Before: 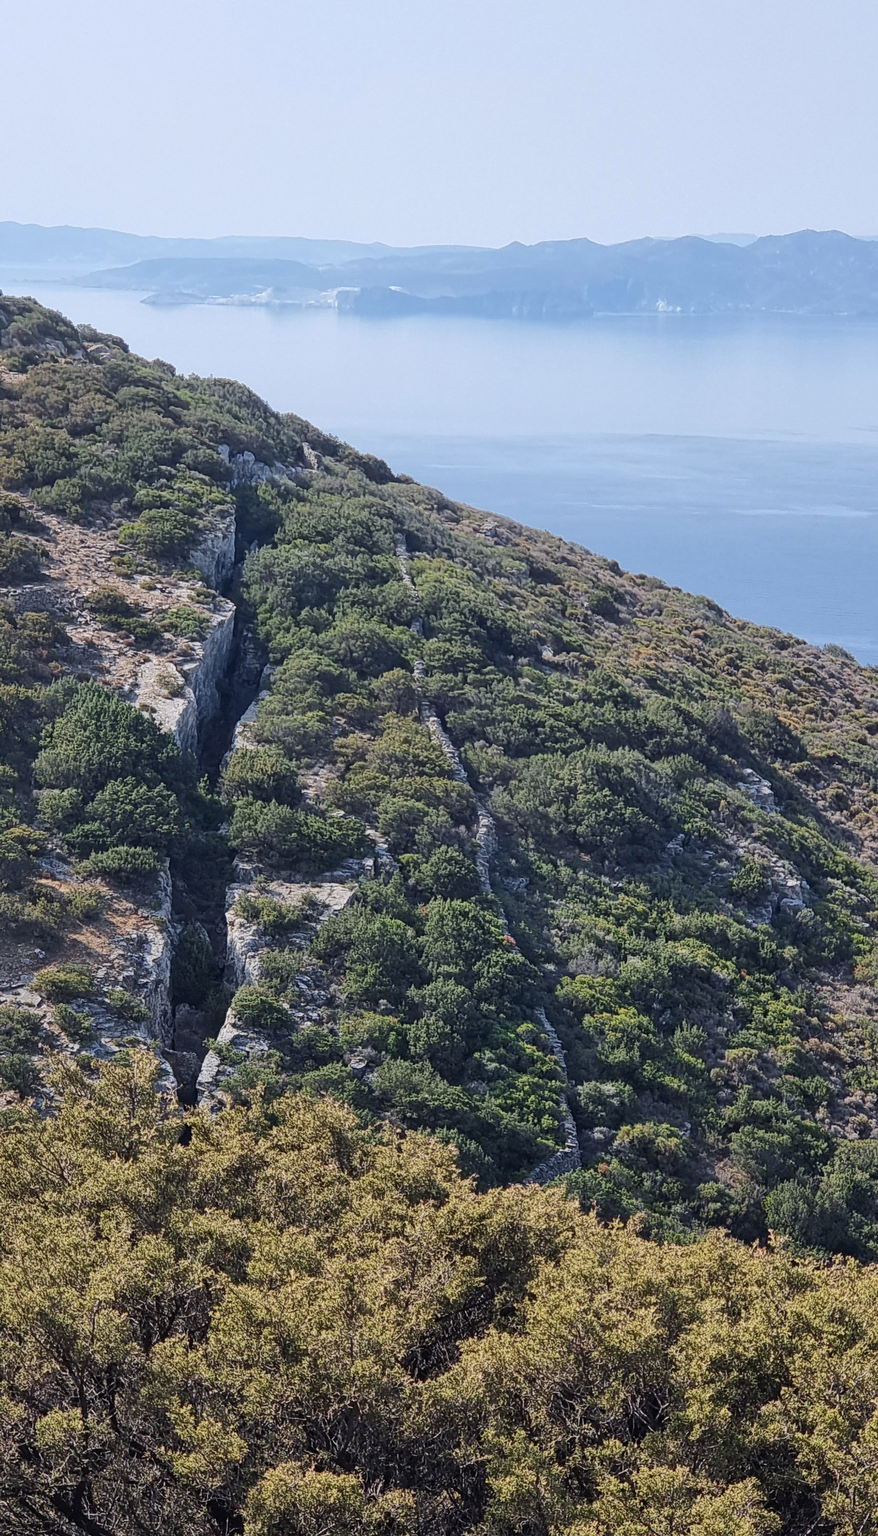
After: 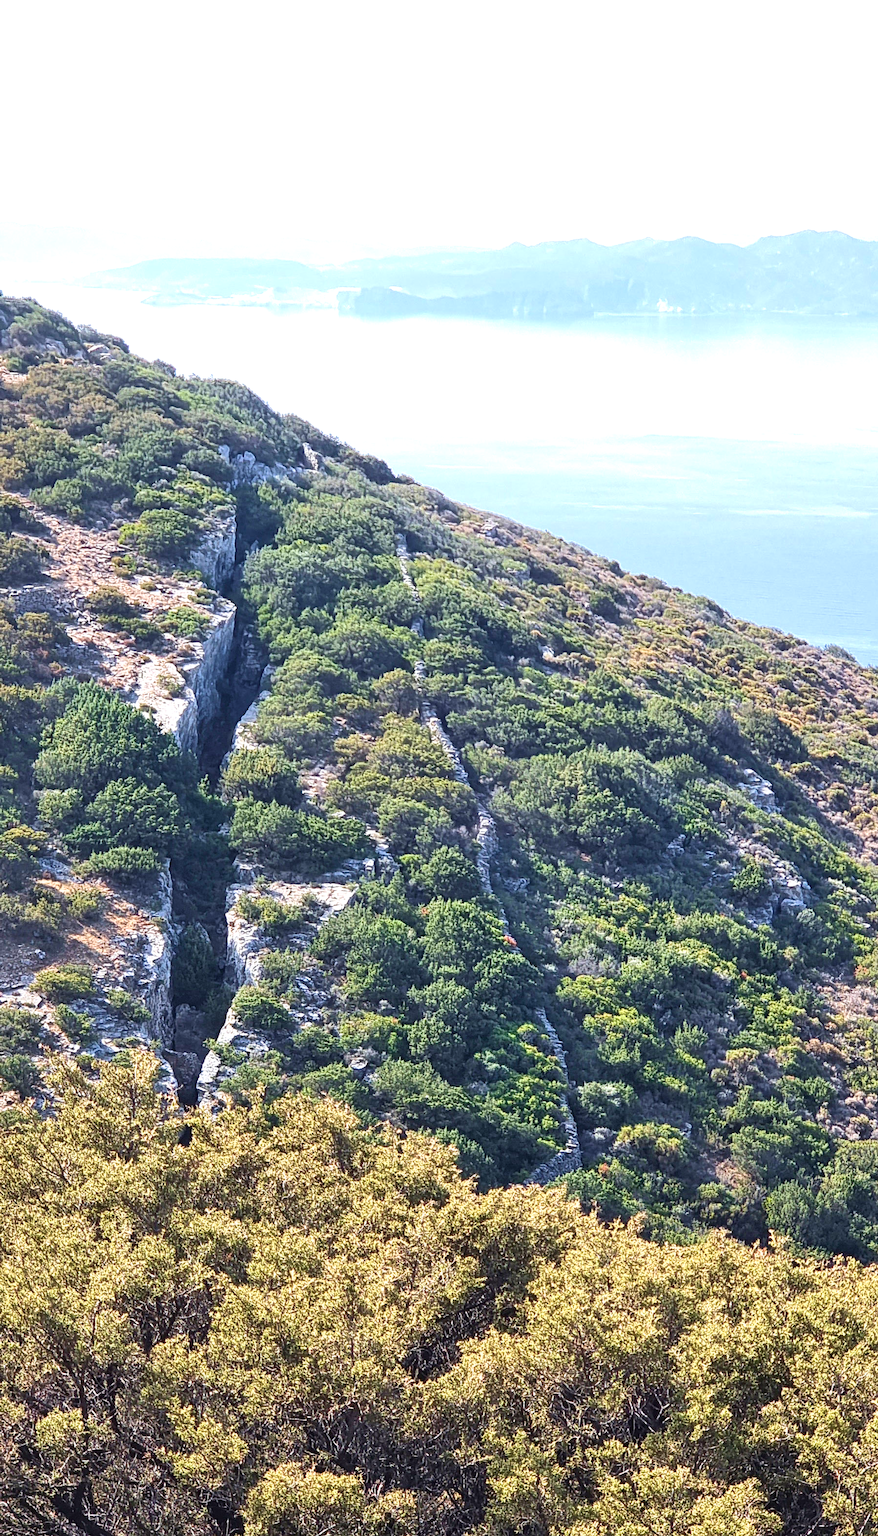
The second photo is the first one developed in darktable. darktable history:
velvia: strength 39.63%
exposure: black level correction 0, exposure 1 EV, compensate exposure bias true, compensate highlight preservation false
